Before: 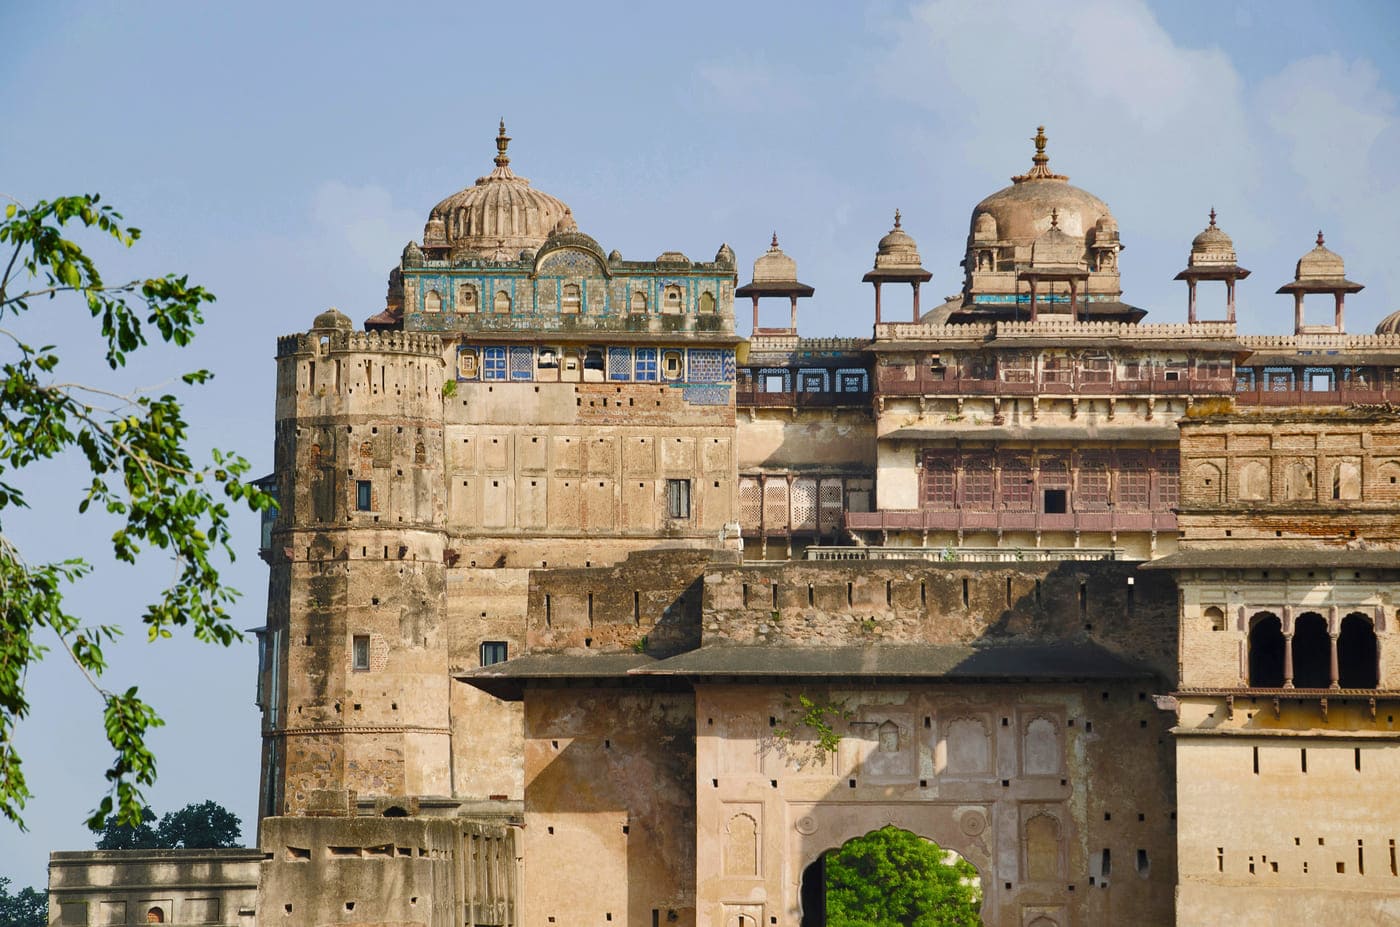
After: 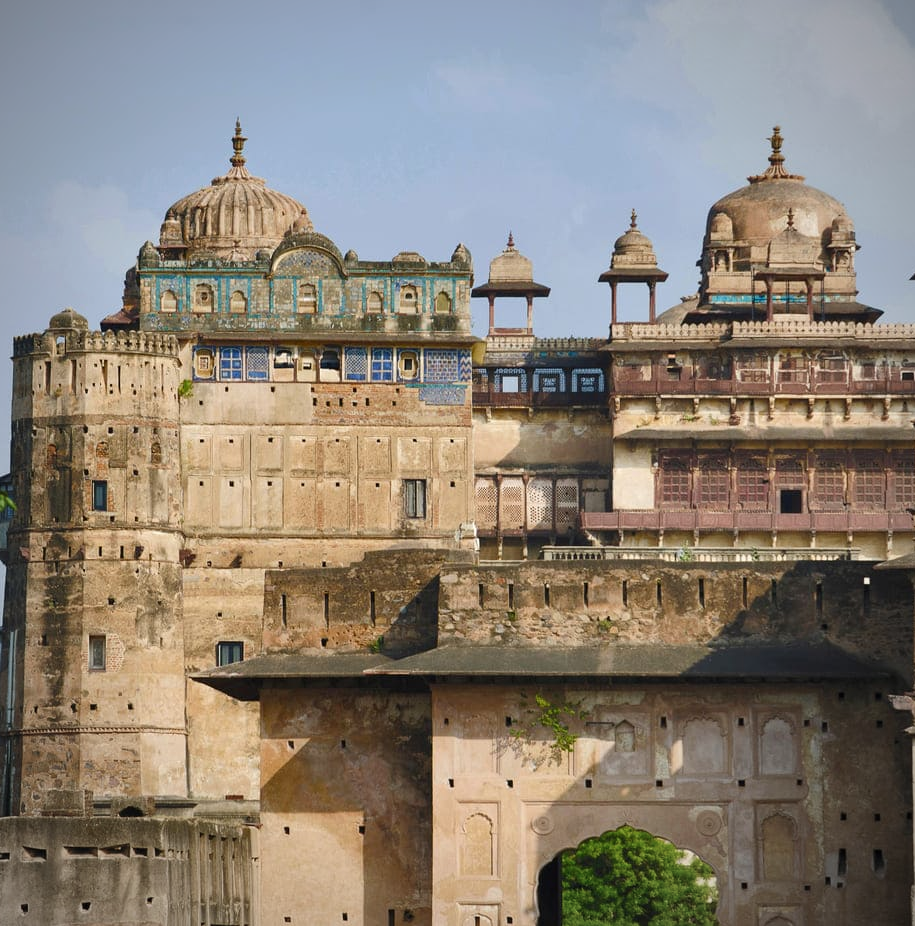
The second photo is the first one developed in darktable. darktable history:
vignetting: fall-off radius 61.05%
crop and rotate: left 18.91%, right 15.675%
